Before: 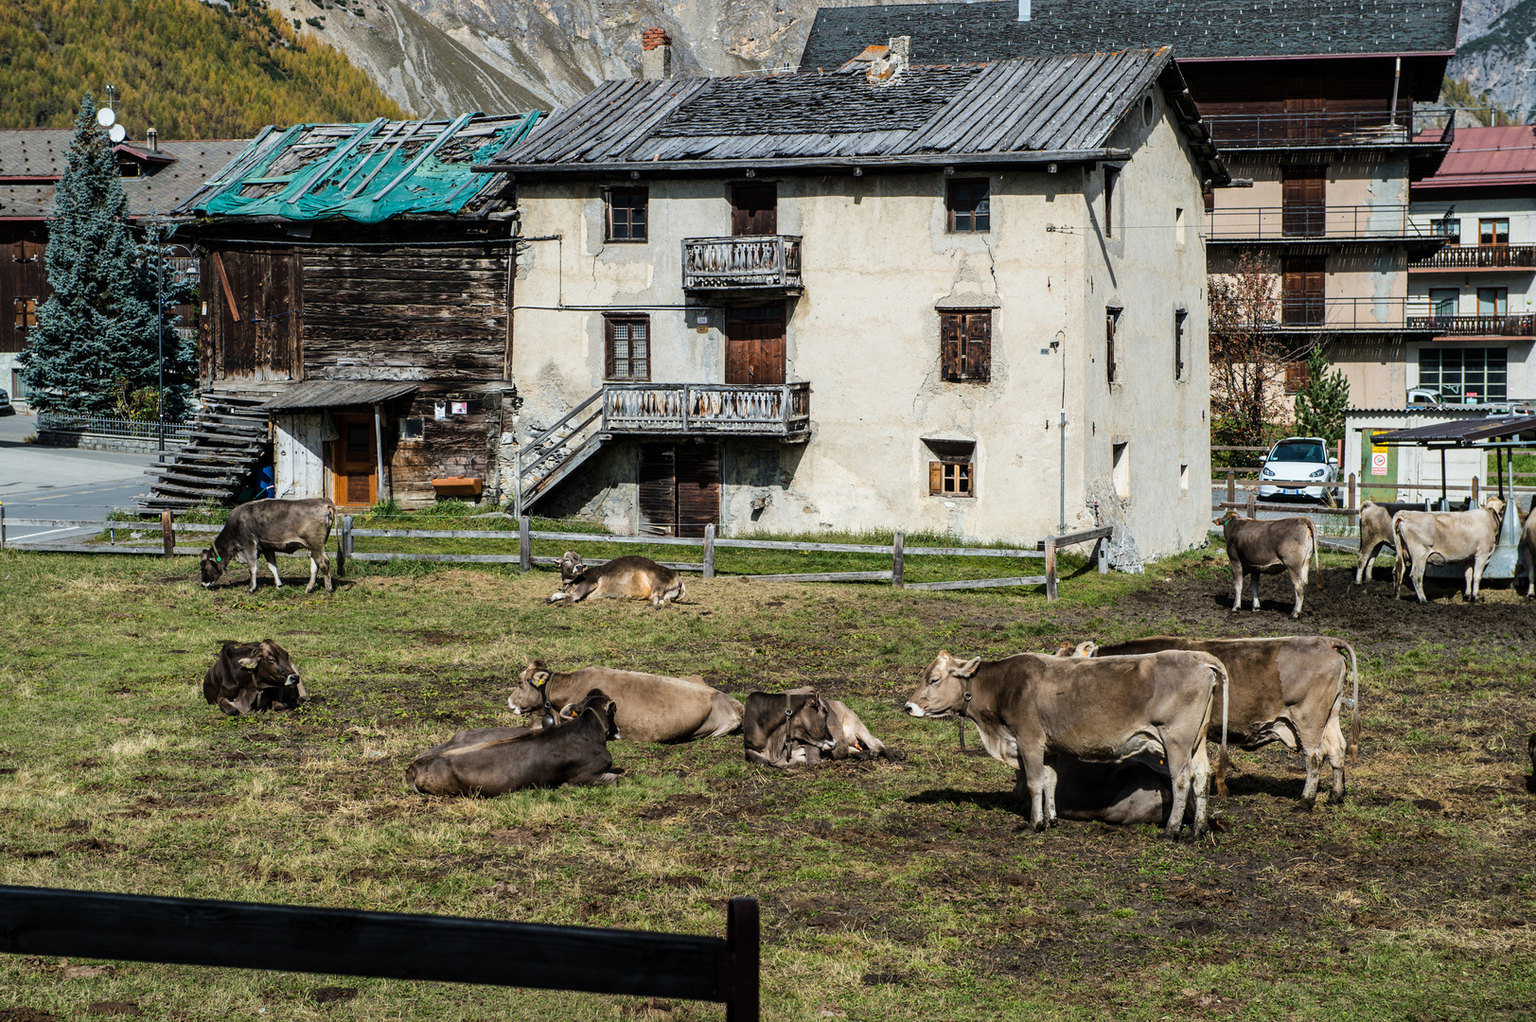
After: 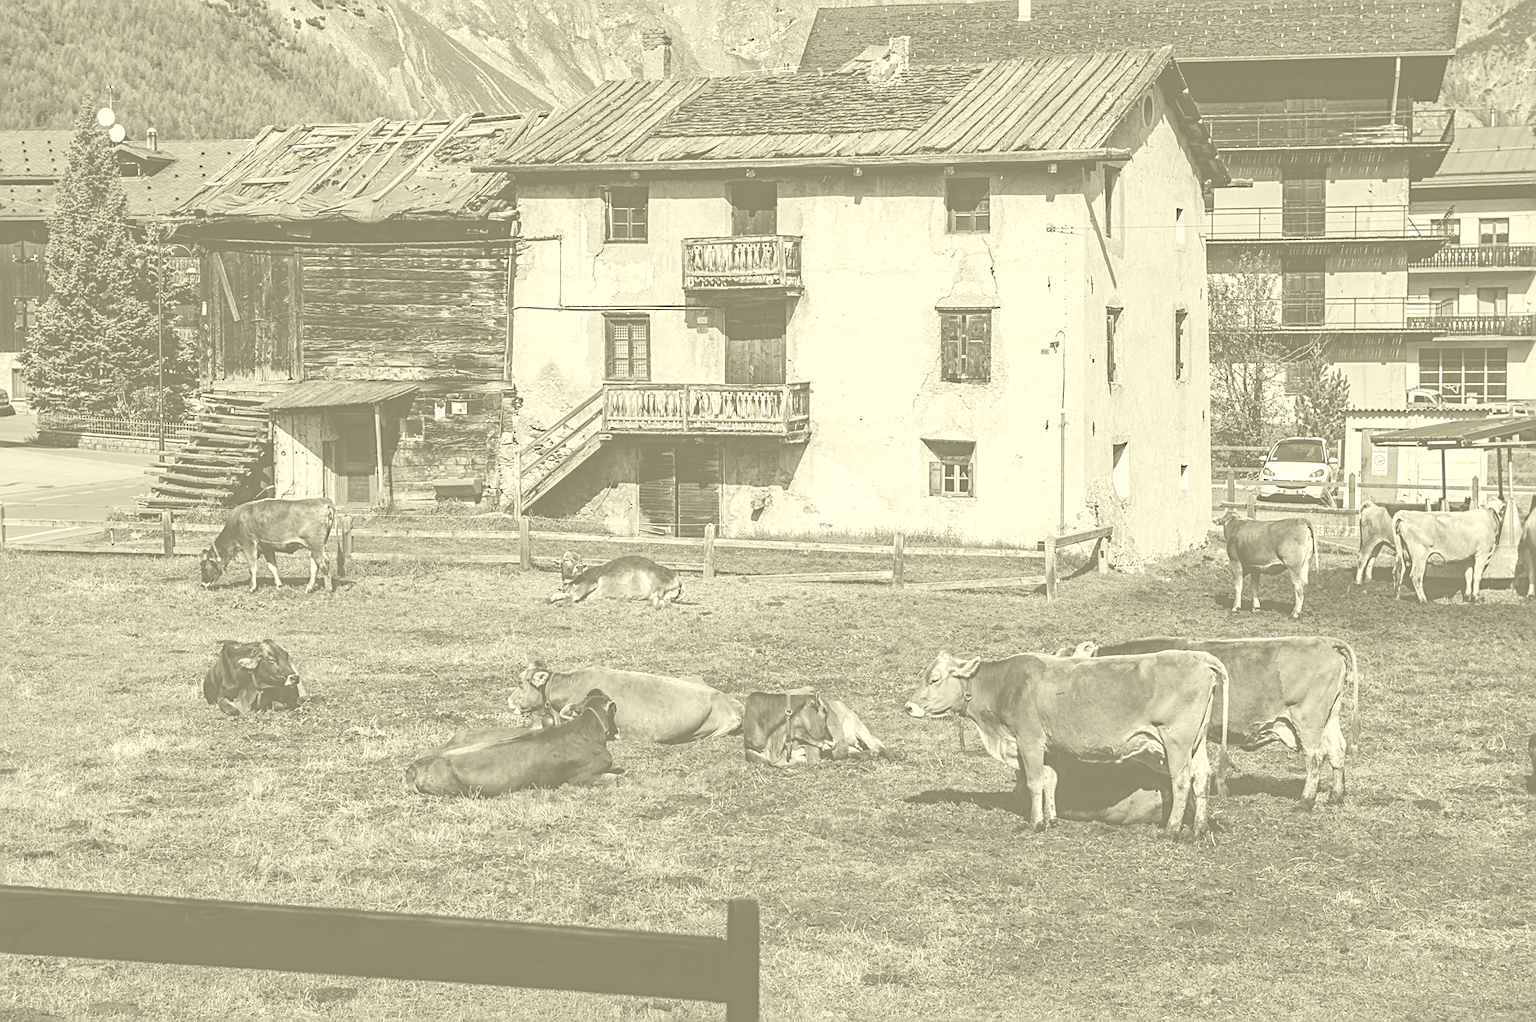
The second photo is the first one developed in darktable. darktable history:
haze removal: compatibility mode true, adaptive false
sharpen: on, module defaults
colorize: hue 43.2°, saturation 40%, version 1
